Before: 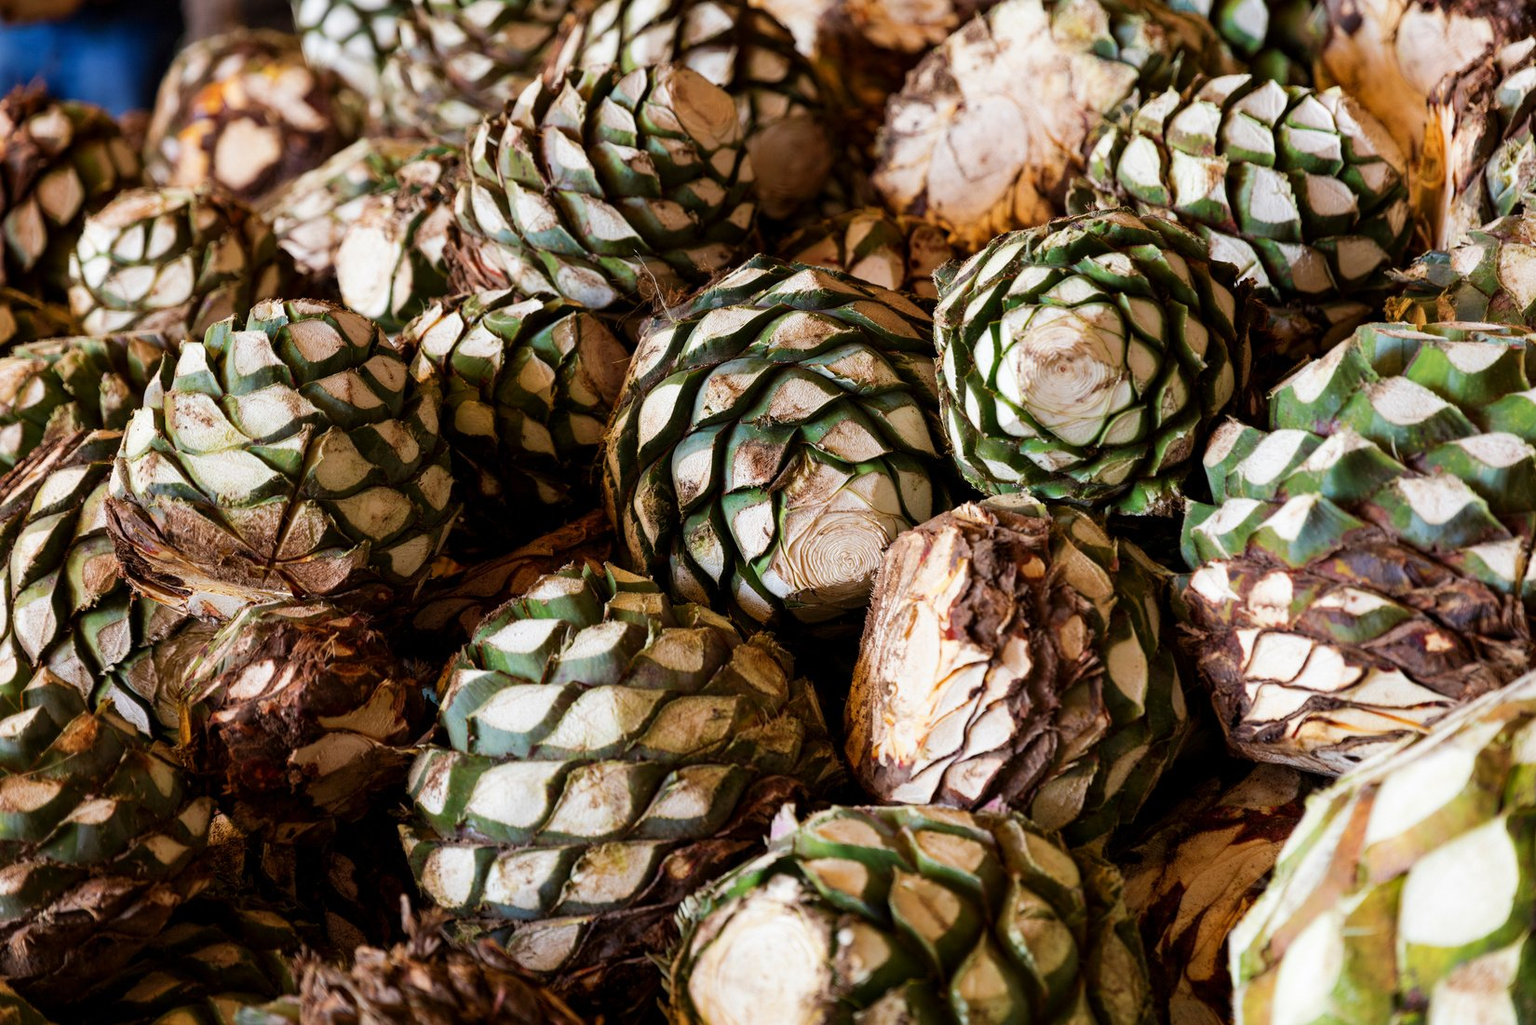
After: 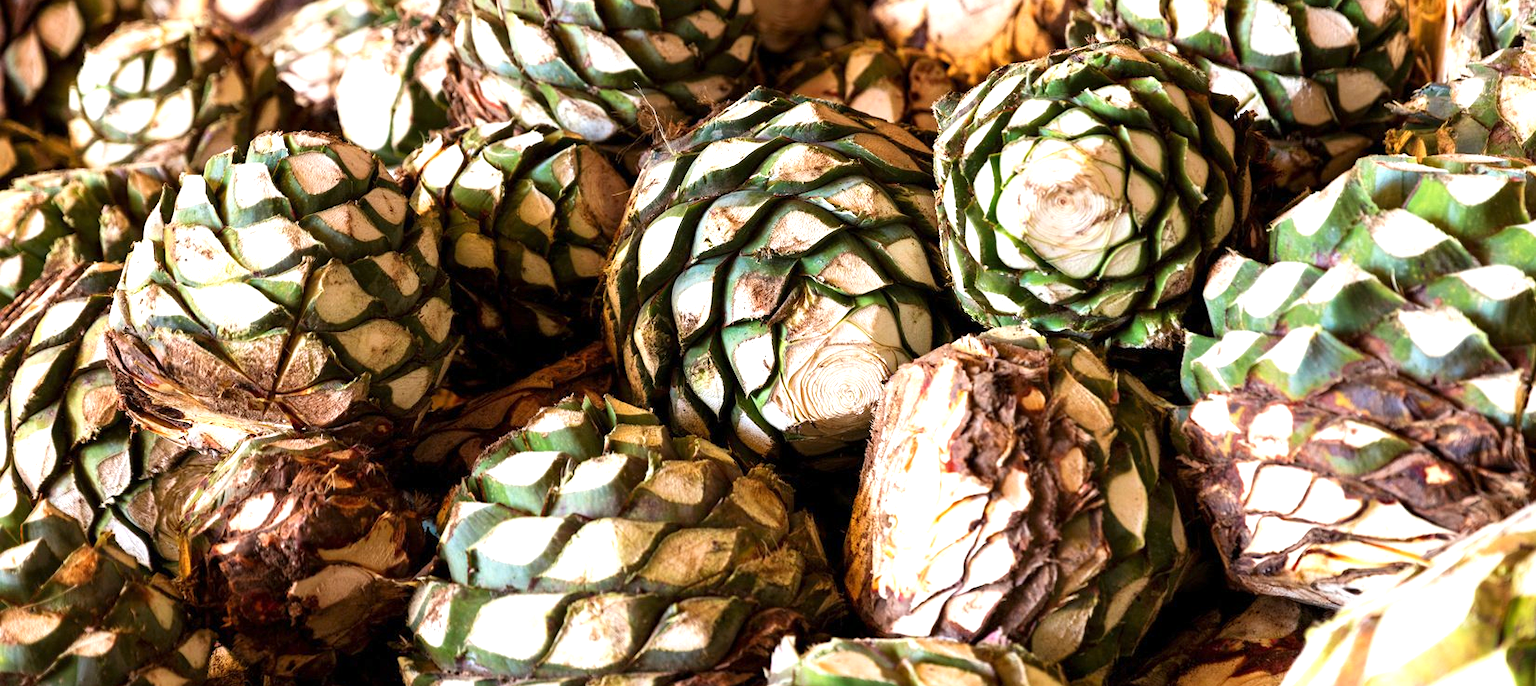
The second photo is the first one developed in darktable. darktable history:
exposure: exposure 0.95 EV, compensate highlight preservation false
crop: top 16.351%, bottom 16.69%
